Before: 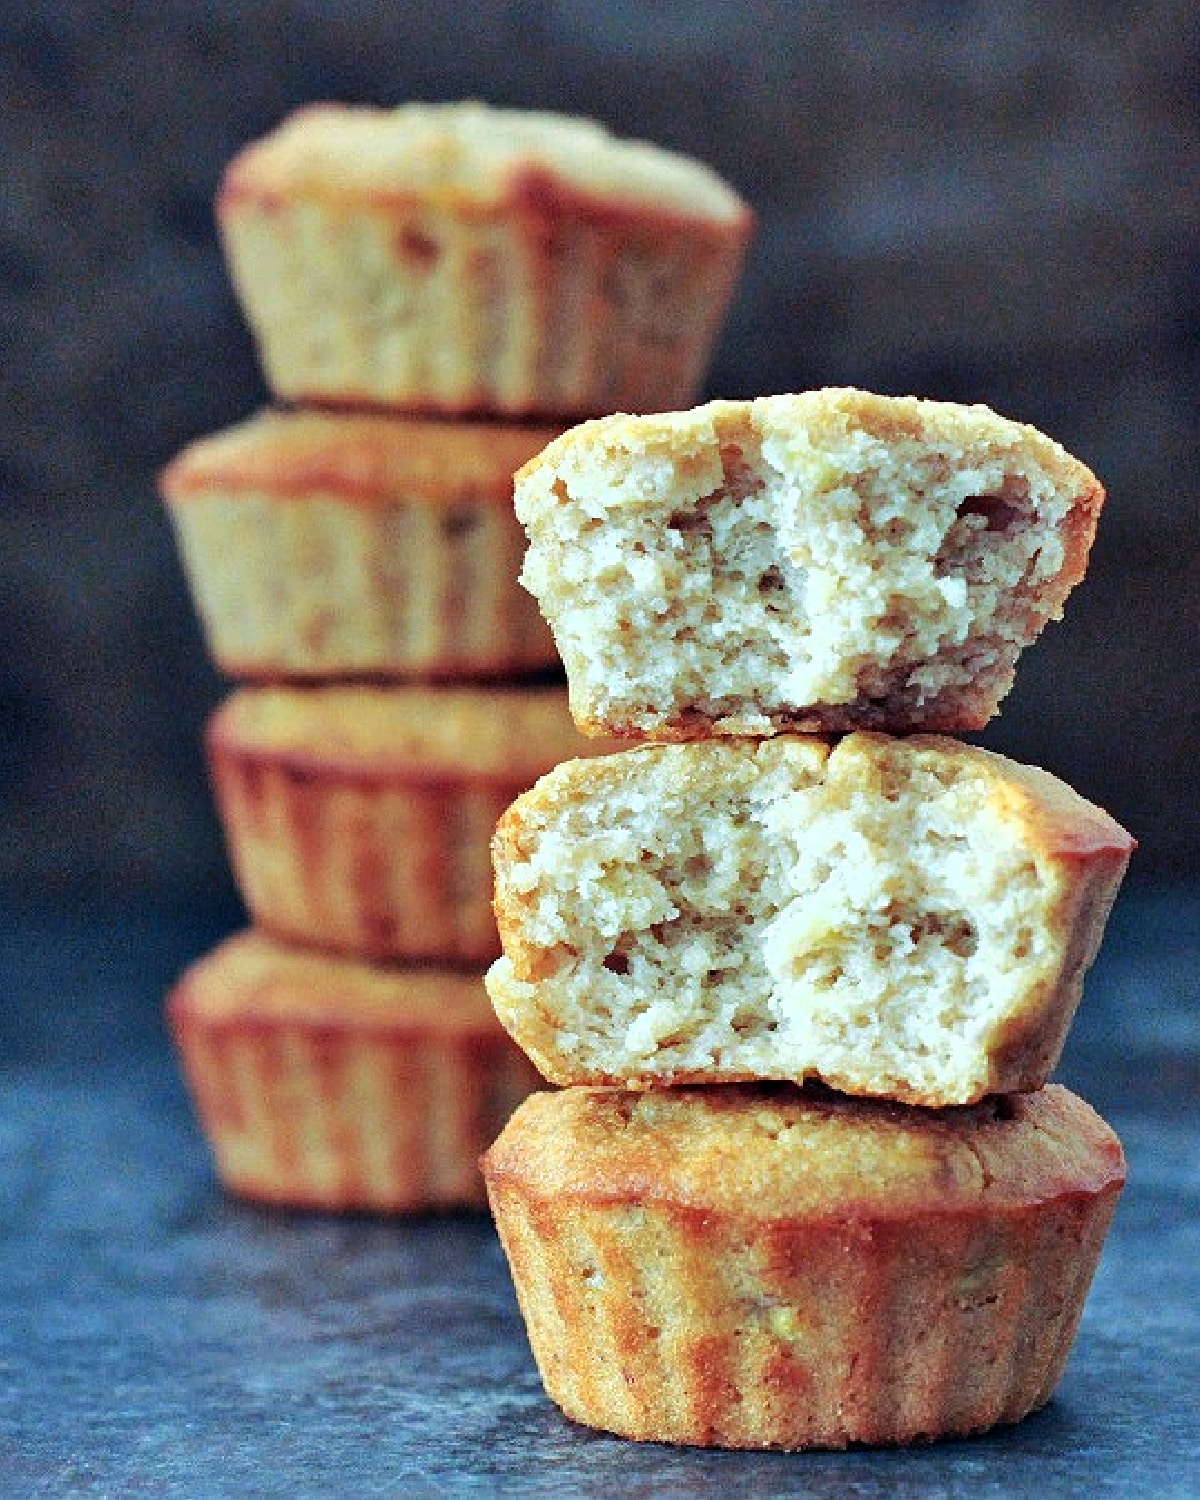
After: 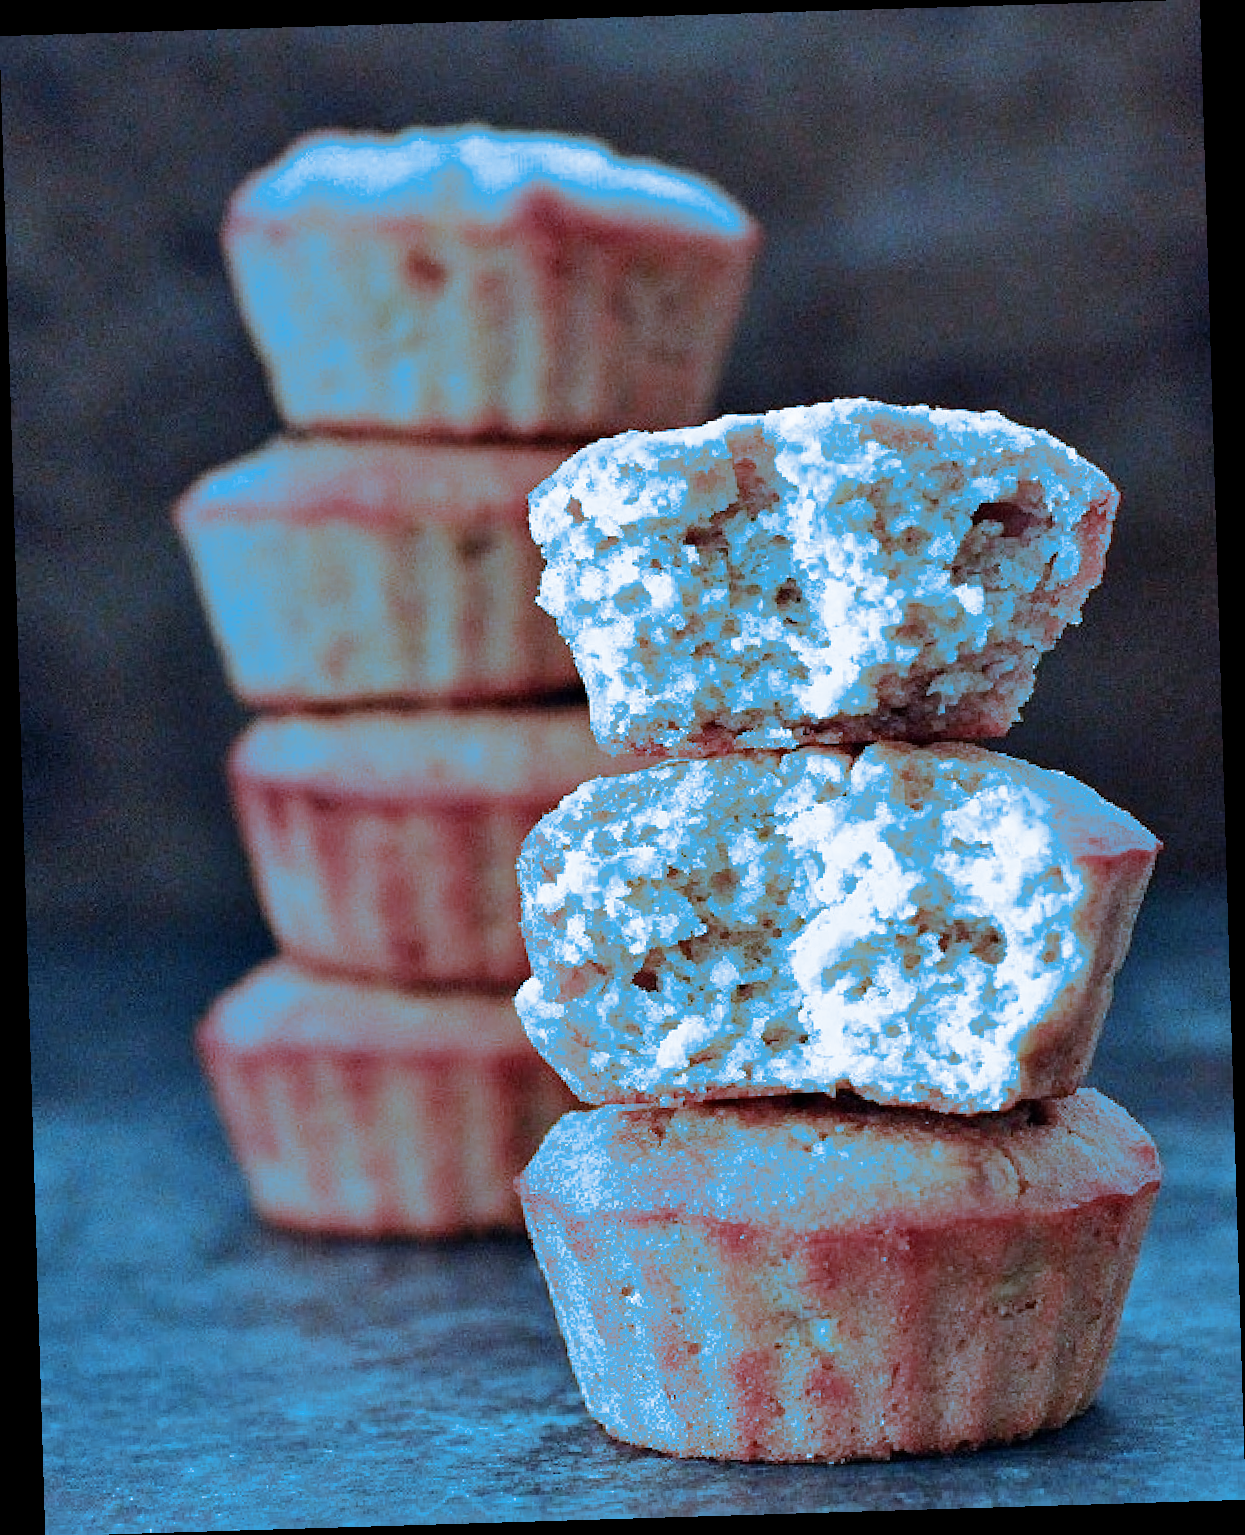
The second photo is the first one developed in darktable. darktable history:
rotate and perspective: rotation -1.75°, automatic cropping off
split-toning: shadows › hue 220°, shadows › saturation 0.64, highlights › hue 220°, highlights › saturation 0.64, balance 0, compress 5.22%
